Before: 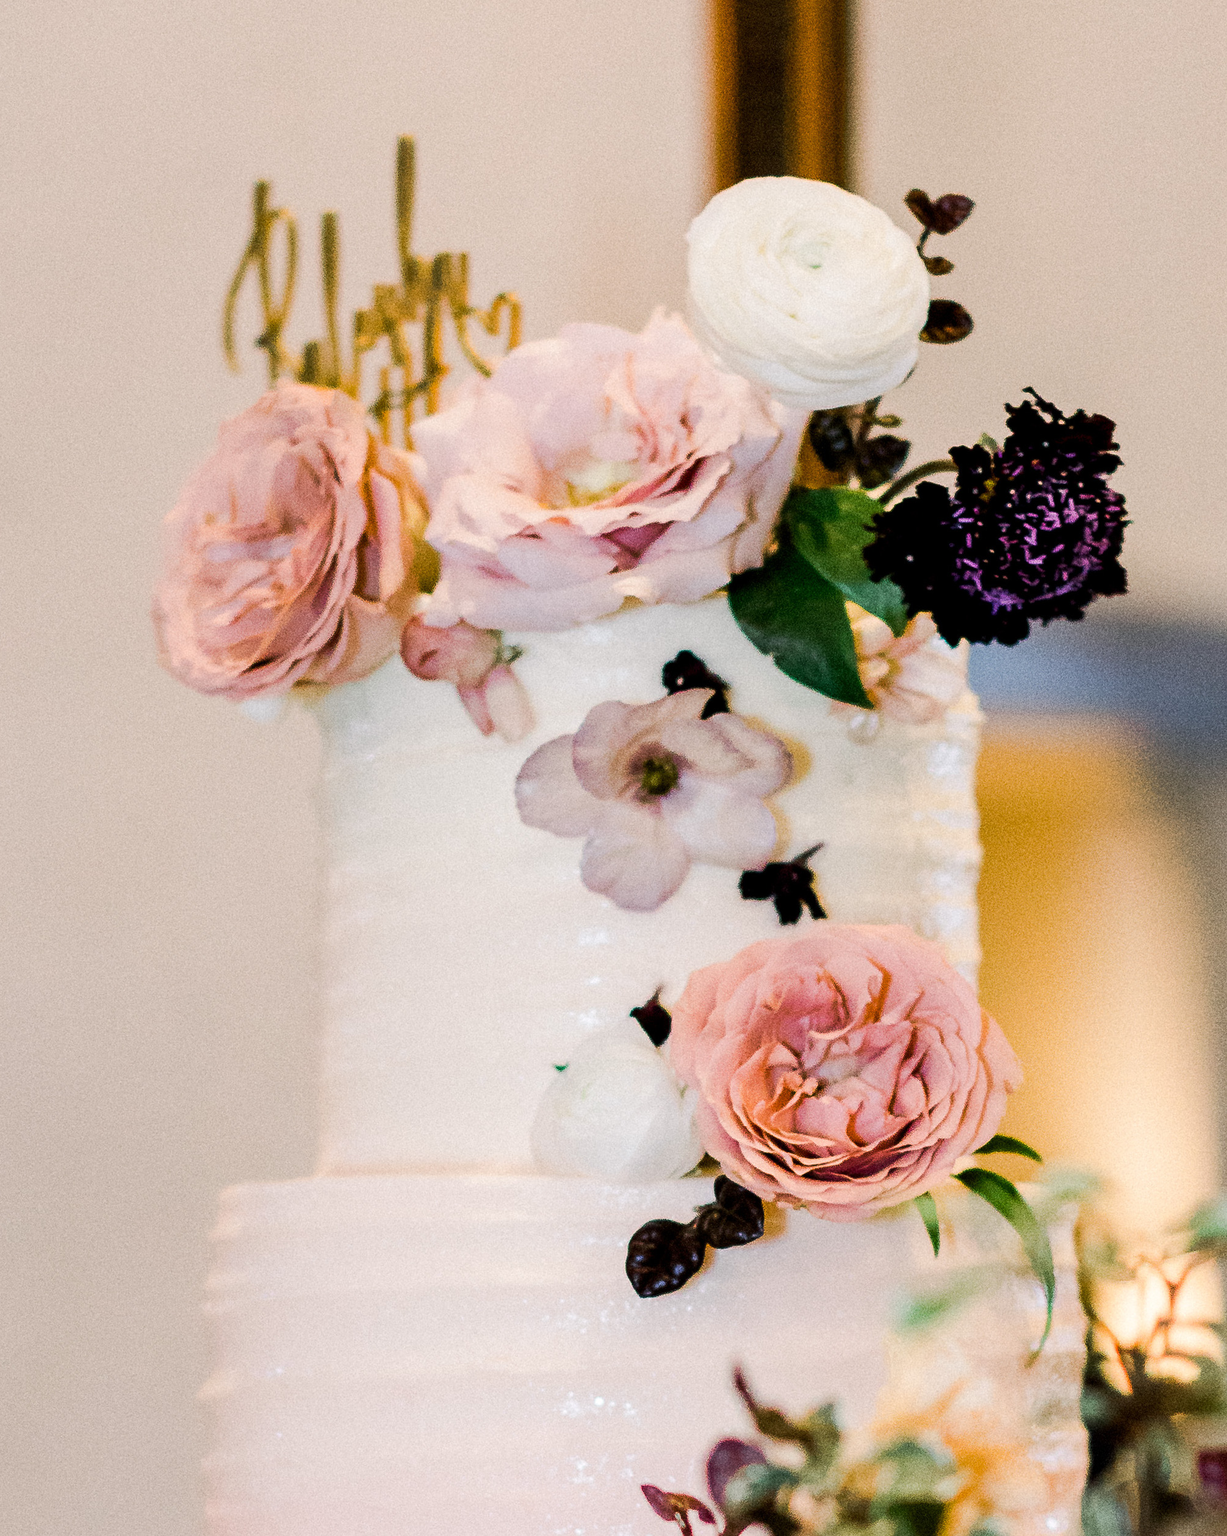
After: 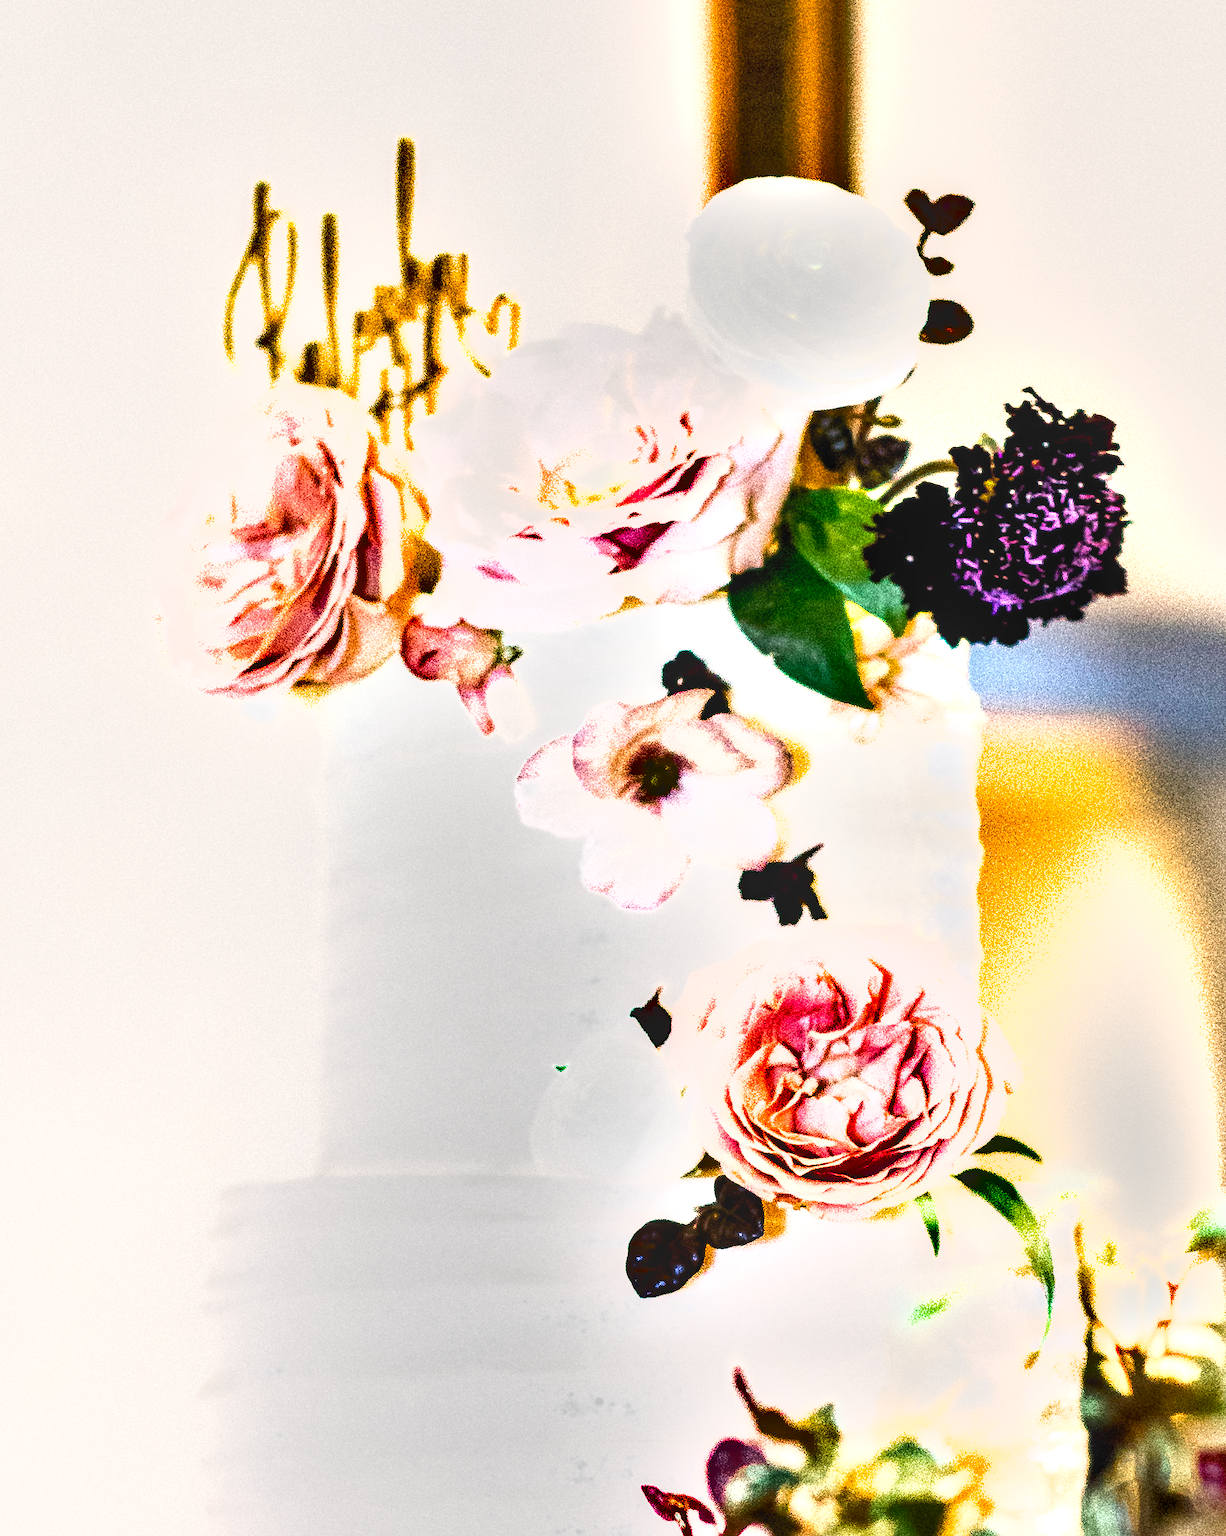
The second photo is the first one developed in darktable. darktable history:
exposure: black level correction 0, exposure 1.388 EV, compensate exposure bias true, compensate highlight preservation false
shadows and highlights: shadows 60, soften with gaussian
color balance rgb: linear chroma grading › shadows -8%, linear chroma grading › global chroma 10%, perceptual saturation grading › global saturation 2%, perceptual saturation grading › highlights -2%, perceptual saturation grading › mid-tones 4%, perceptual saturation grading › shadows 8%, perceptual brilliance grading › global brilliance 2%, perceptual brilliance grading › highlights -4%, global vibrance 16%, saturation formula JzAzBz (2021)
local contrast: on, module defaults
